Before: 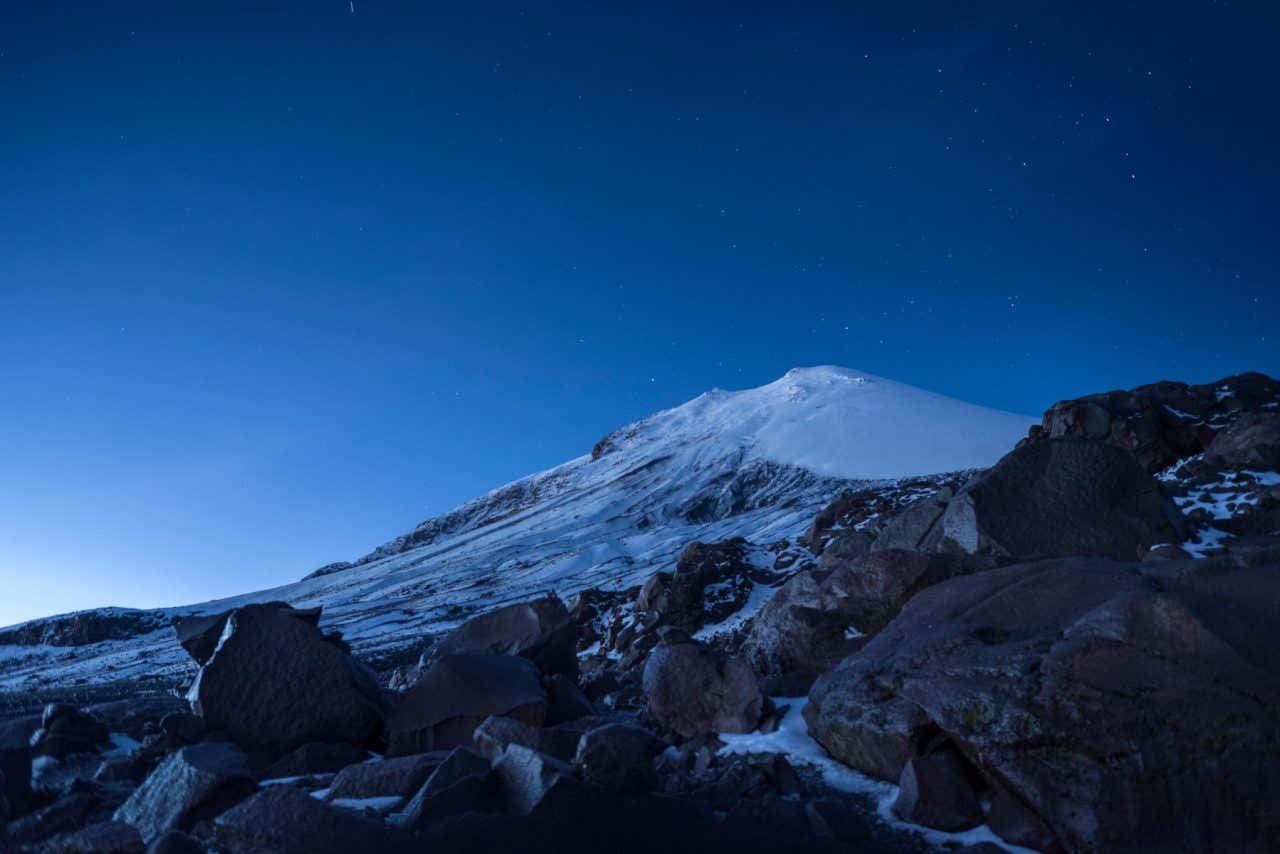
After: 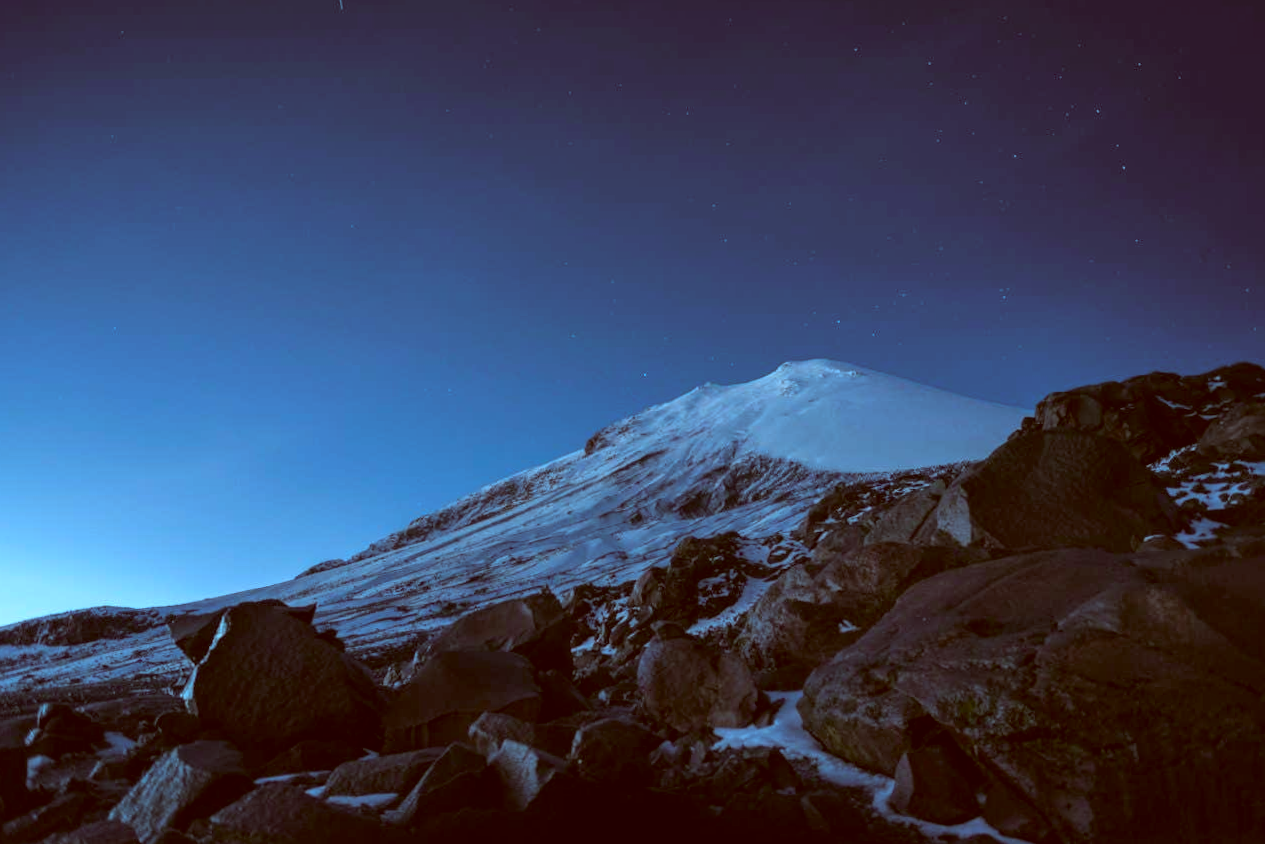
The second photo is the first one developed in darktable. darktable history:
rotate and perspective: rotation -0.45°, automatic cropping original format, crop left 0.008, crop right 0.992, crop top 0.012, crop bottom 0.988
color correction: highlights a* -14.62, highlights b* -16.22, shadows a* 10.12, shadows b* 29.4
